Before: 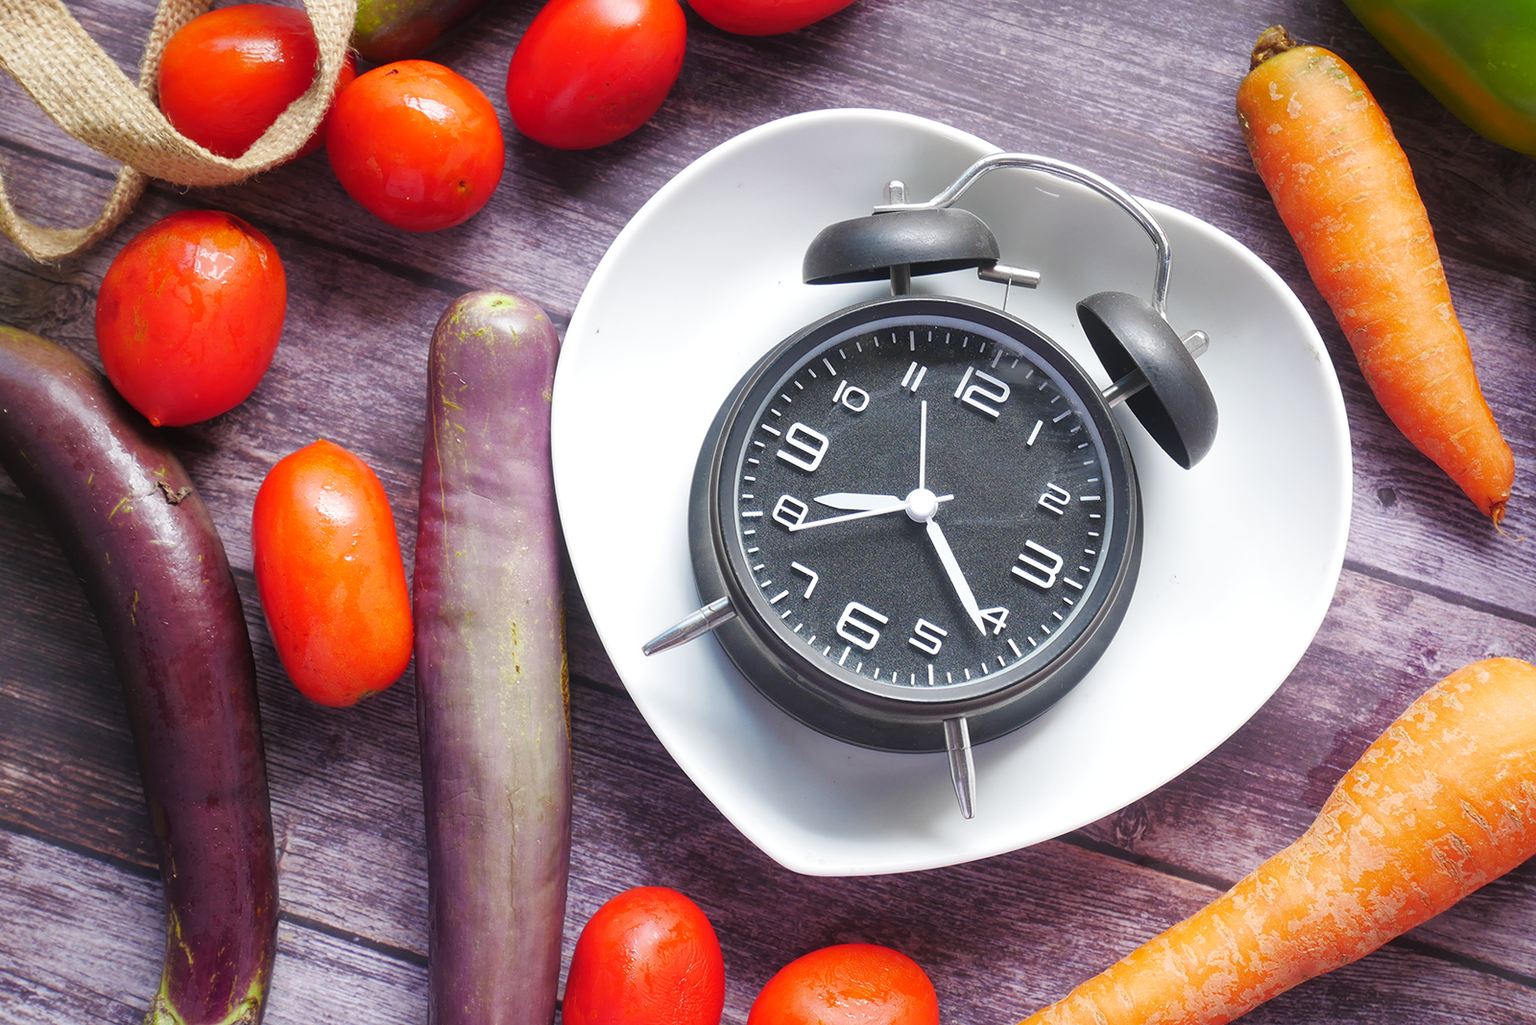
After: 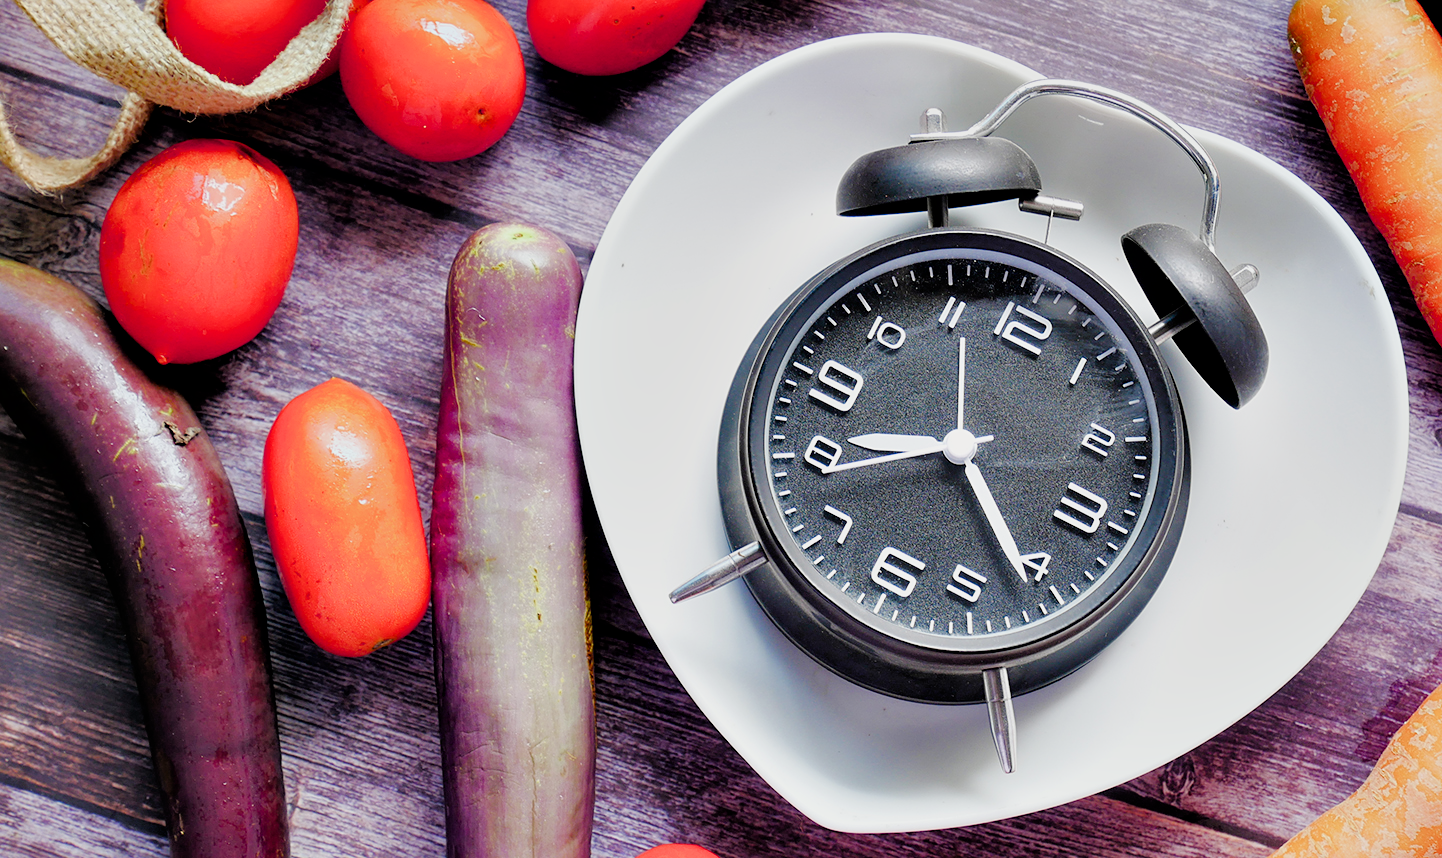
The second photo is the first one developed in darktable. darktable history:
sharpen: amount 0.205
crop: top 7.55%, right 9.841%, bottom 12.085%
exposure: black level correction -0.002, exposure 0.545 EV, compensate exposure bias true, compensate highlight preservation false
tone equalizer: edges refinement/feathering 500, mask exposure compensation -1.57 EV, preserve details no
contrast equalizer: octaves 7, y [[0.6 ×6], [0.55 ×6], [0 ×6], [0 ×6], [0 ×6]]
color balance rgb: shadows lift › luminance -9.285%, linear chroma grading › global chroma 14.661%, perceptual saturation grading › global saturation 0.741%, perceptual saturation grading › highlights -32.216%, perceptual saturation grading › mid-tones 5.269%, perceptual saturation grading › shadows 18.33%, contrast -29.419%
filmic rgb: black relative exposure -3.85 EV, white relative exposure 3.49 EV, hardness 2.57, contrast 1.102
